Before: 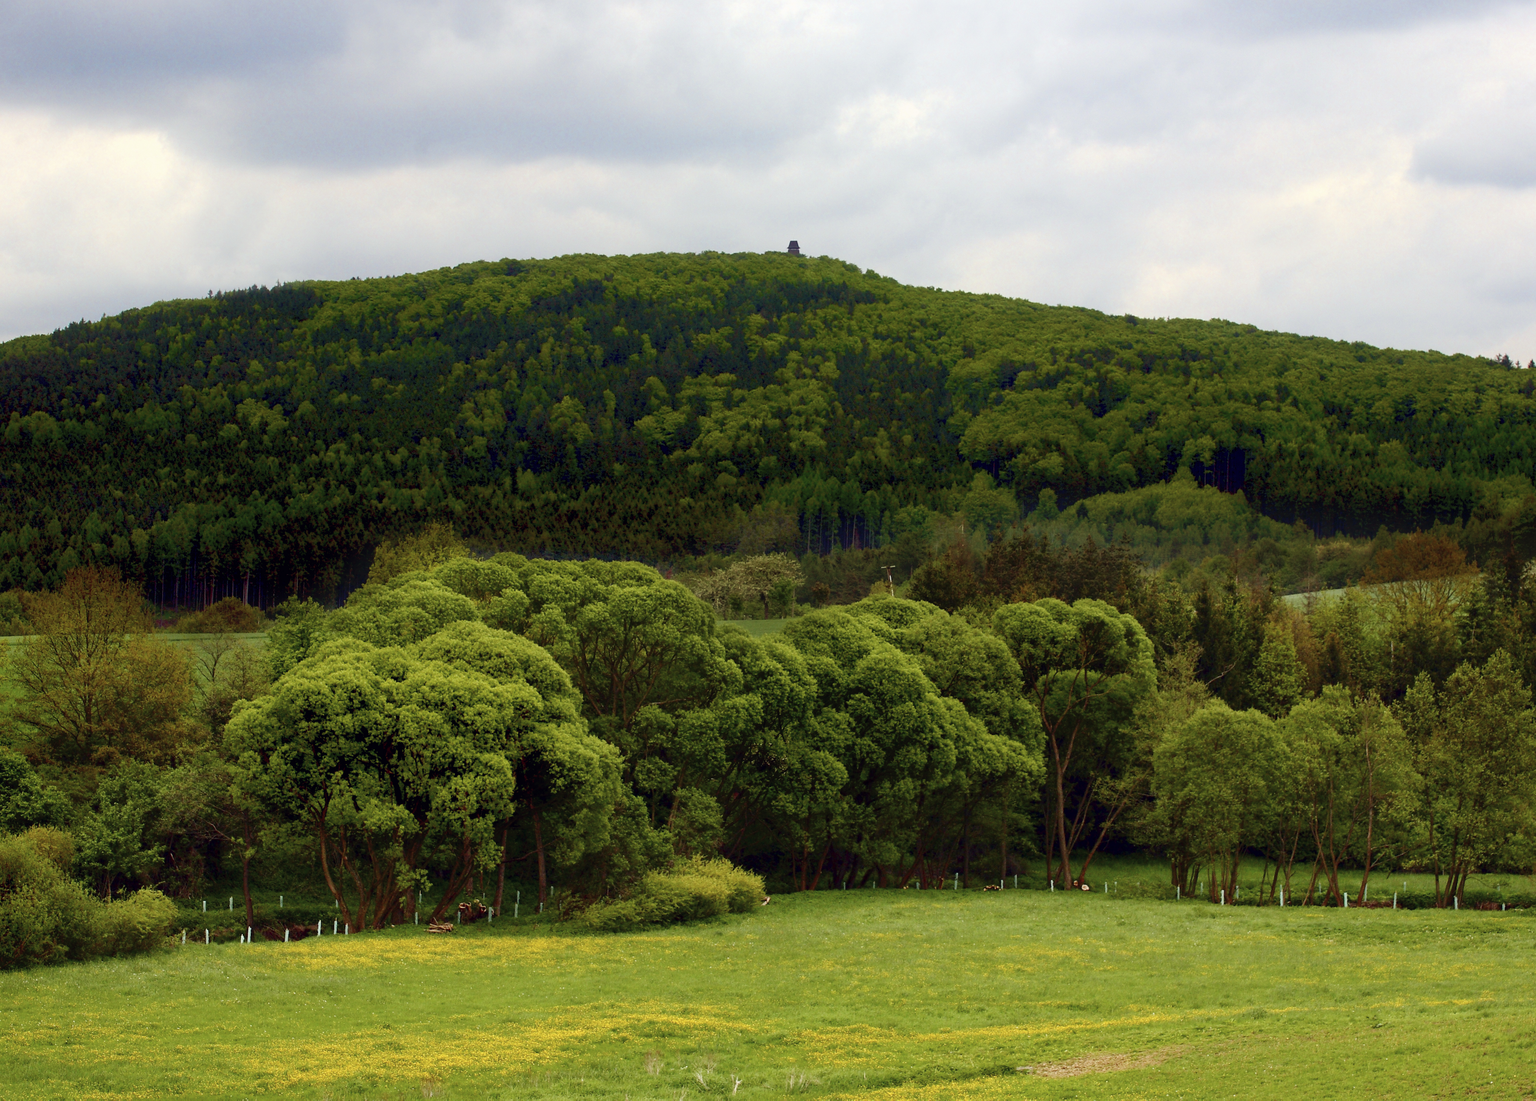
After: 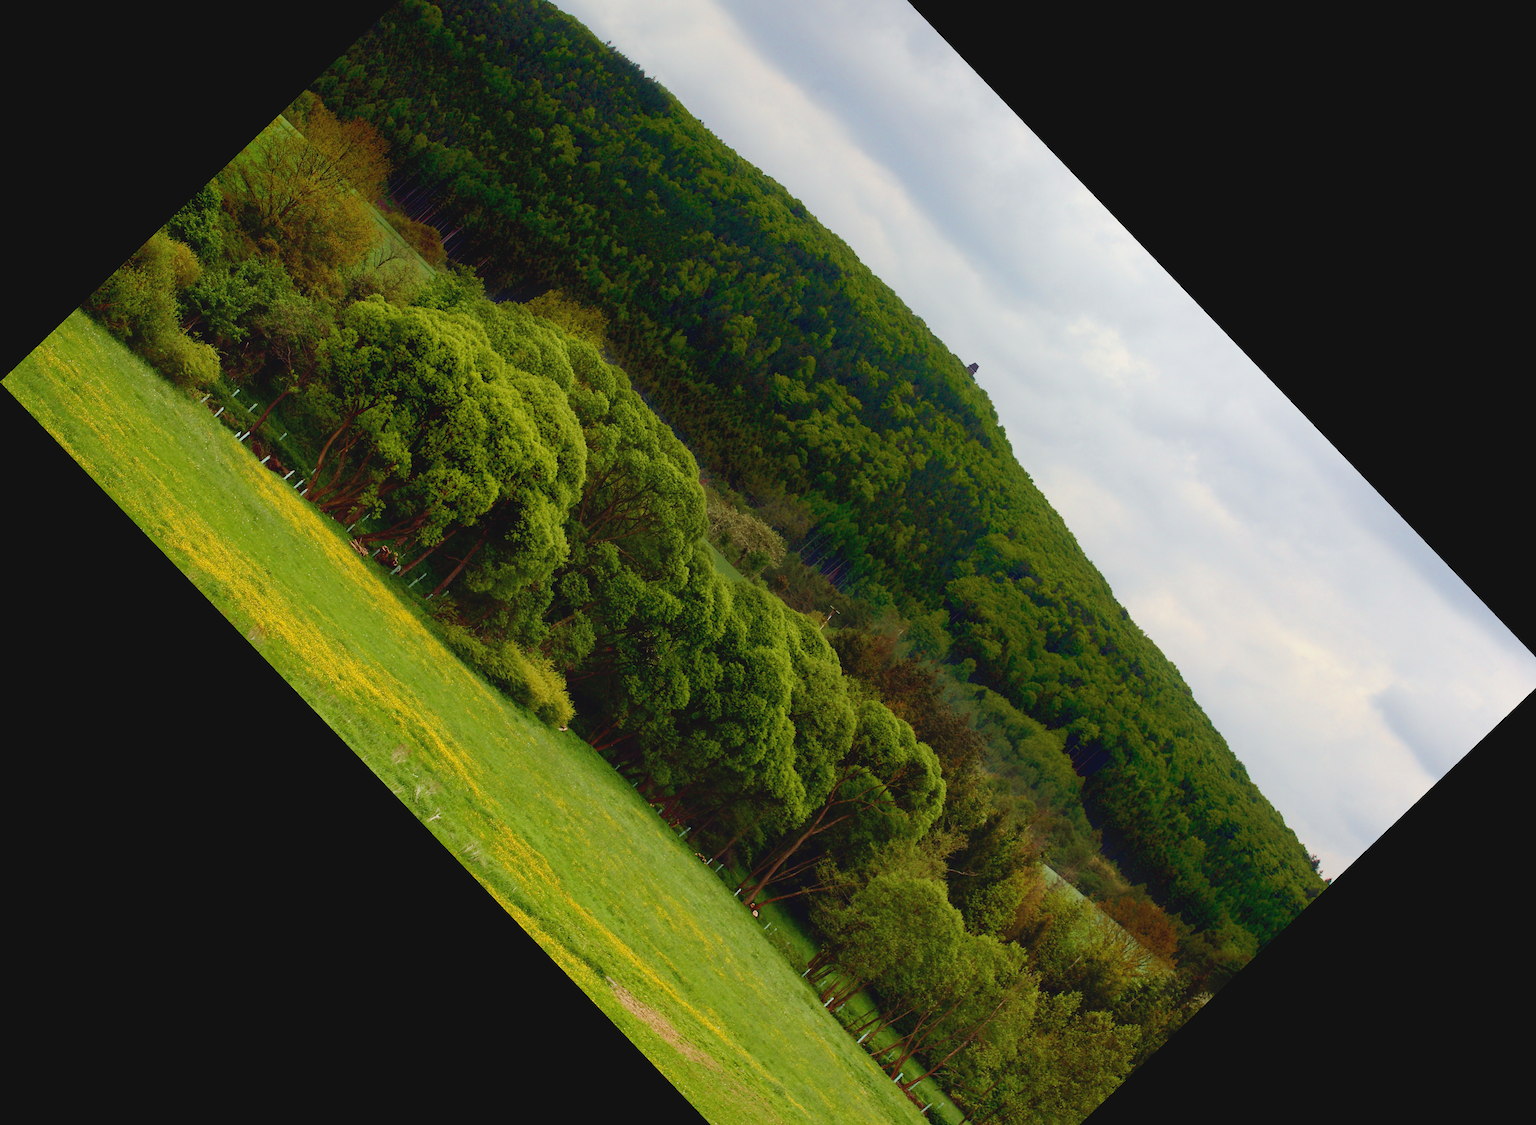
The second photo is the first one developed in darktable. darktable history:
crop and rotate: angle -46.26°, top 16.234%, right 0.912%, bottom 11.704%
contrast brightness saturation: contrast -0.11
